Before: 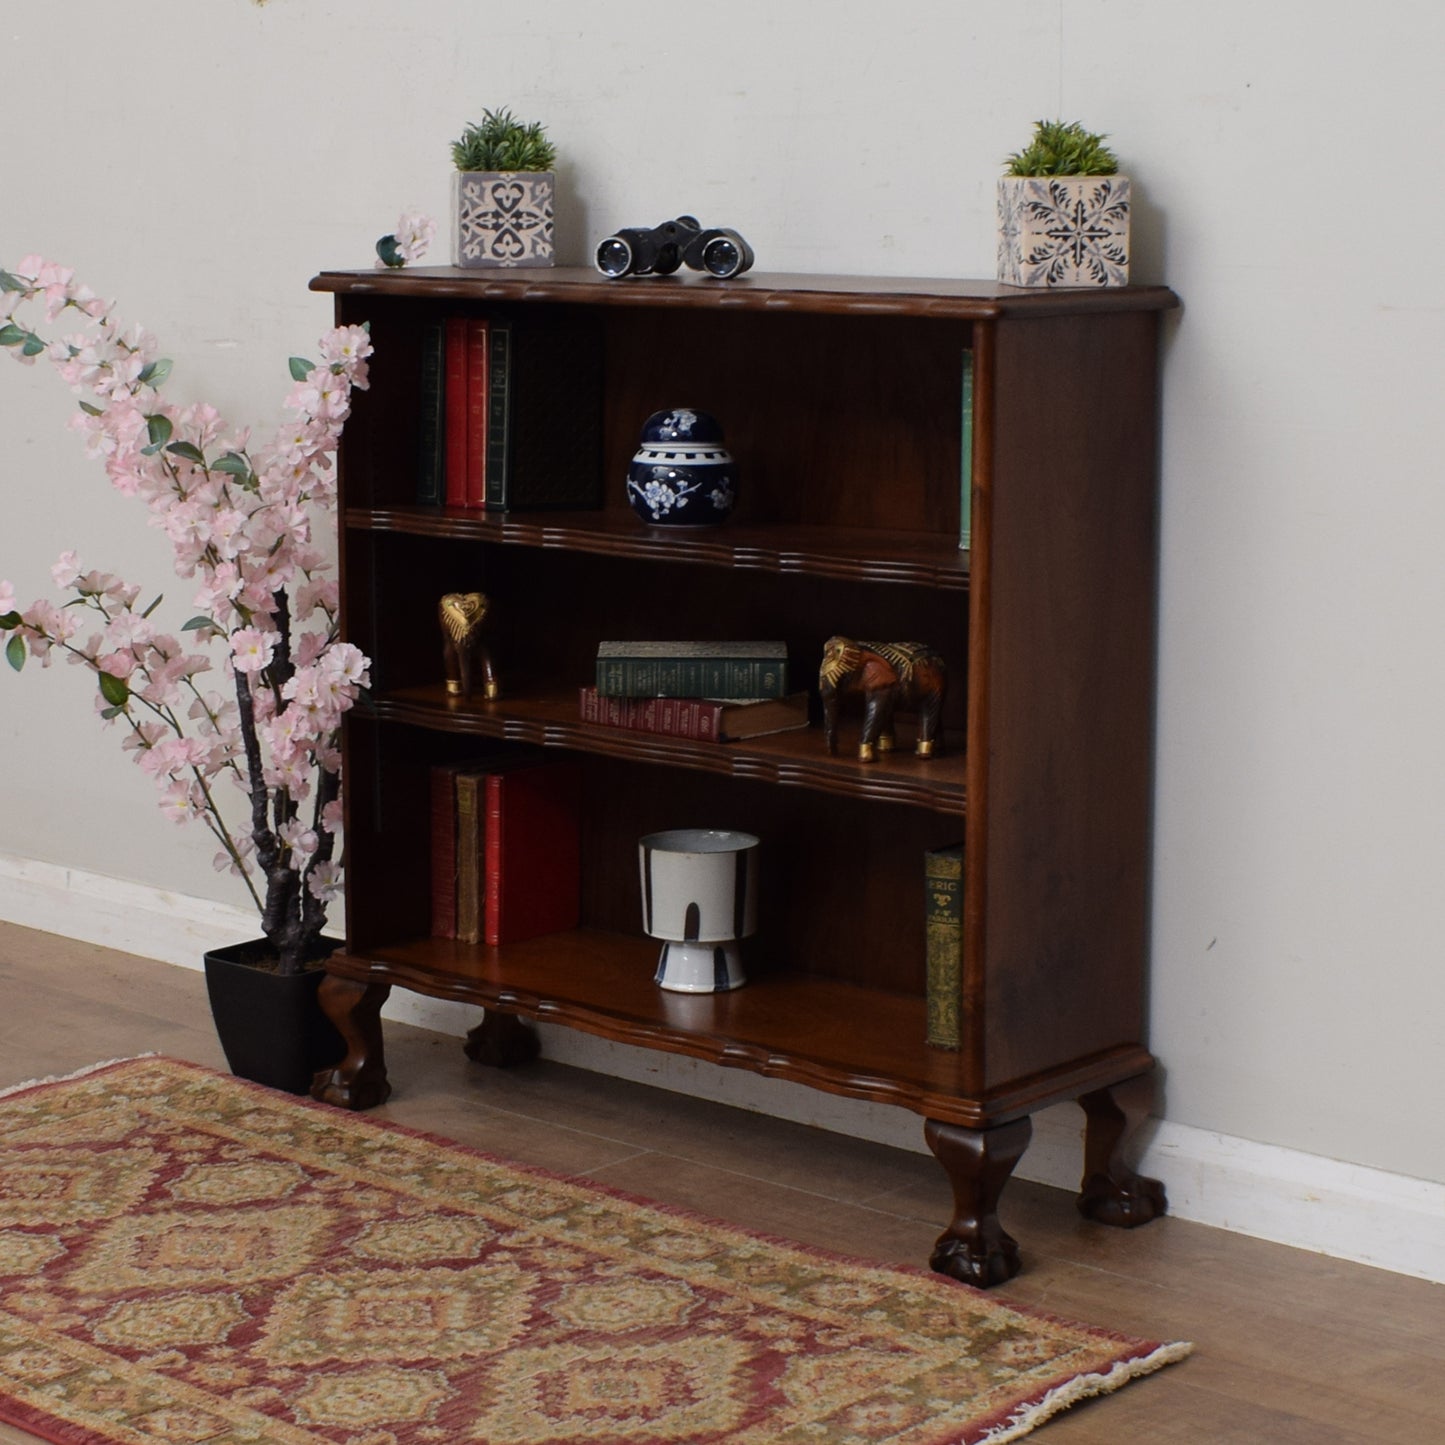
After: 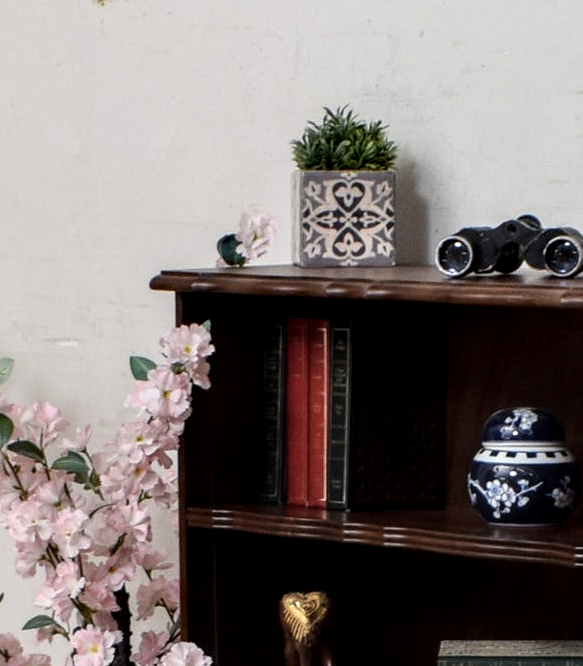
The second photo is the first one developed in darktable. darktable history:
crop and rotate: left 11.07%, top 0.096%, right 48.533%, bottom 53.771%
exposure: exposure 0.2 EV, compensate exposure bias true, compensate highlight preservation false
local contrast: highlights 60%, shadows 64%, detail 160%
